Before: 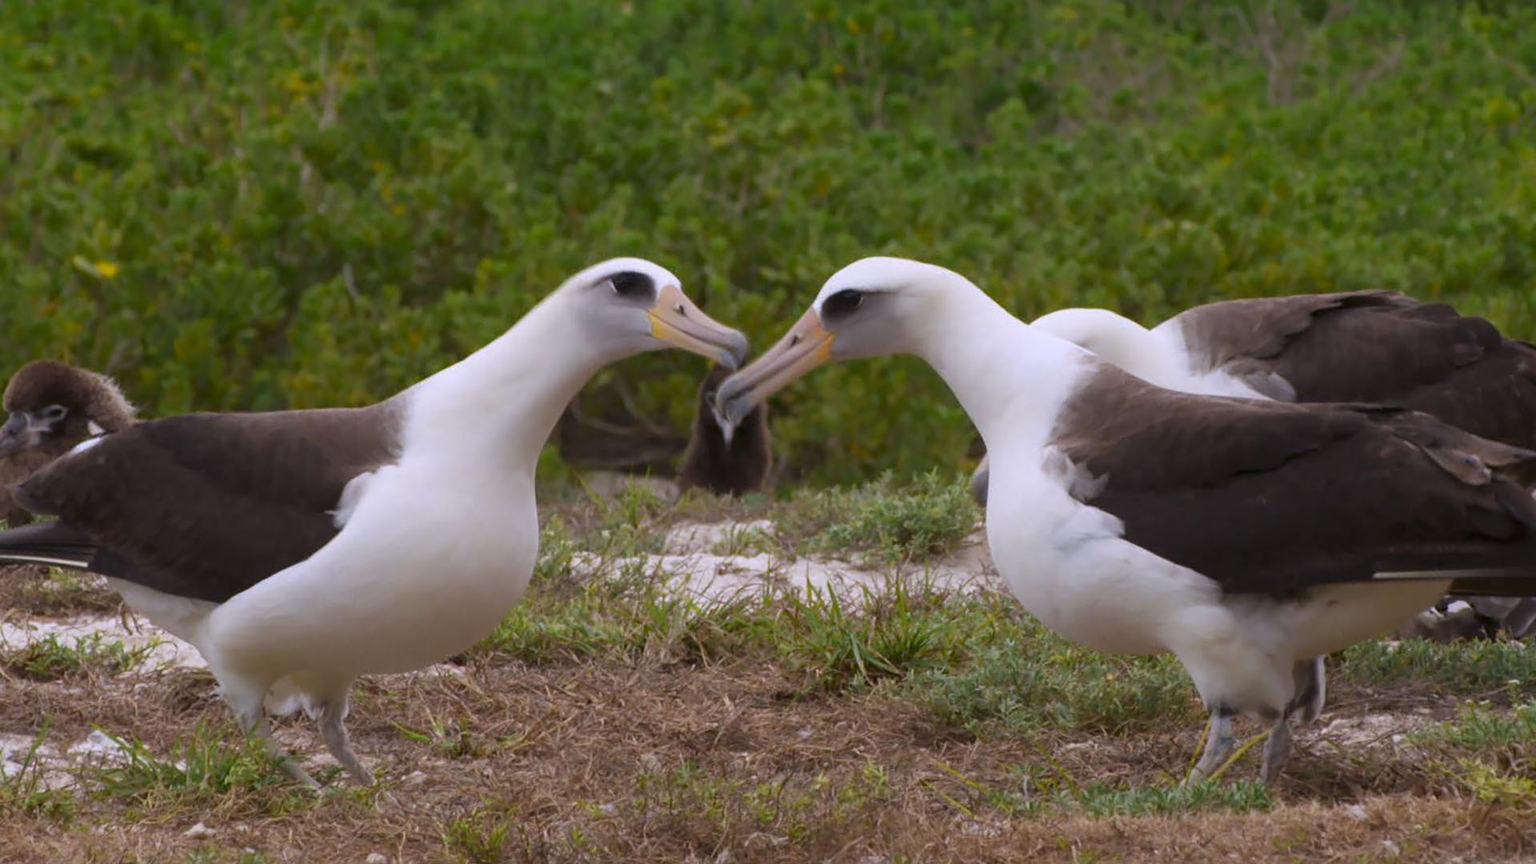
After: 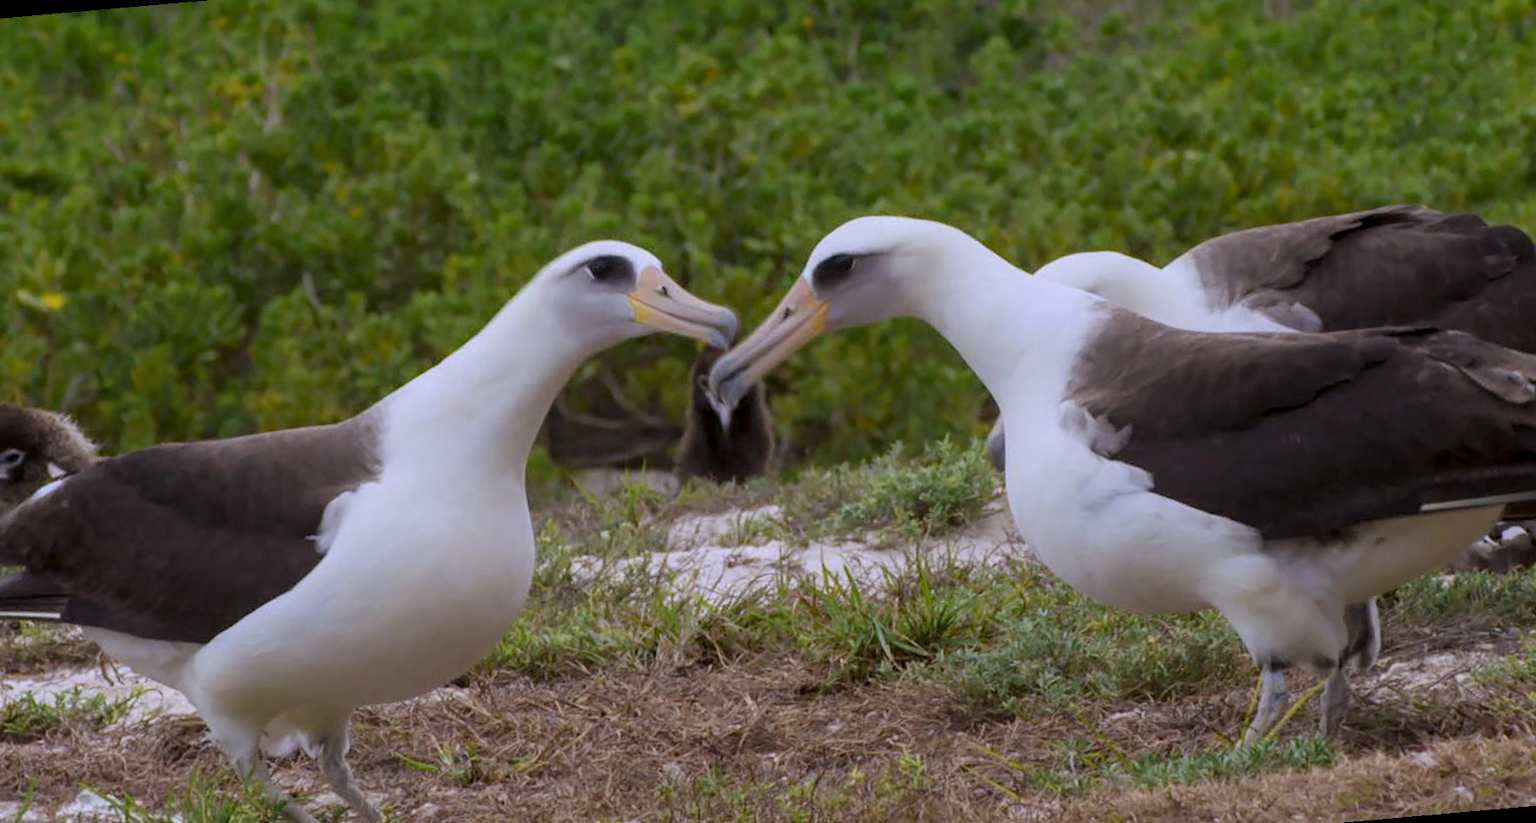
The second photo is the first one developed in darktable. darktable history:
rotate and perspective: rotation -5°, crop left 0.05, crop right 0.952, crop top 0.11, crop bottom 0.89
filmic rgb: black relative exposure -15 EV, white relative exposure 3 EV, threshold 6 EV, target black luminance 0%, hardness 9.27, latitude 99%, contrast 0.912, shadows ↔ highlights balance 0.505%, add noise in highlights 0, color science v3 (2019), use custom middle-gray values true, iterations of high-quality reconstruction 0, contrast in highlights soft, enable highlight reconstruction true
local contrast: on, module defaults
white balance: red 0.967, blue 1.049
